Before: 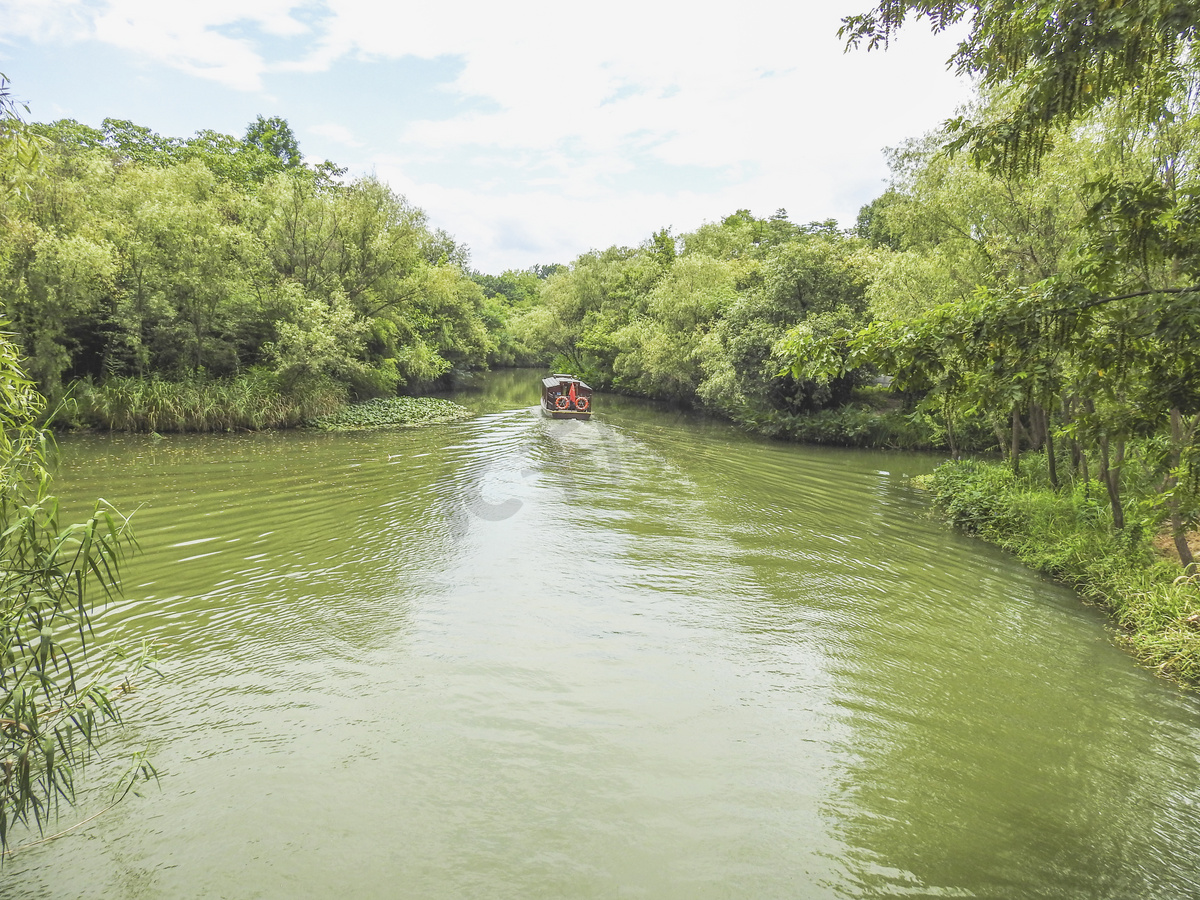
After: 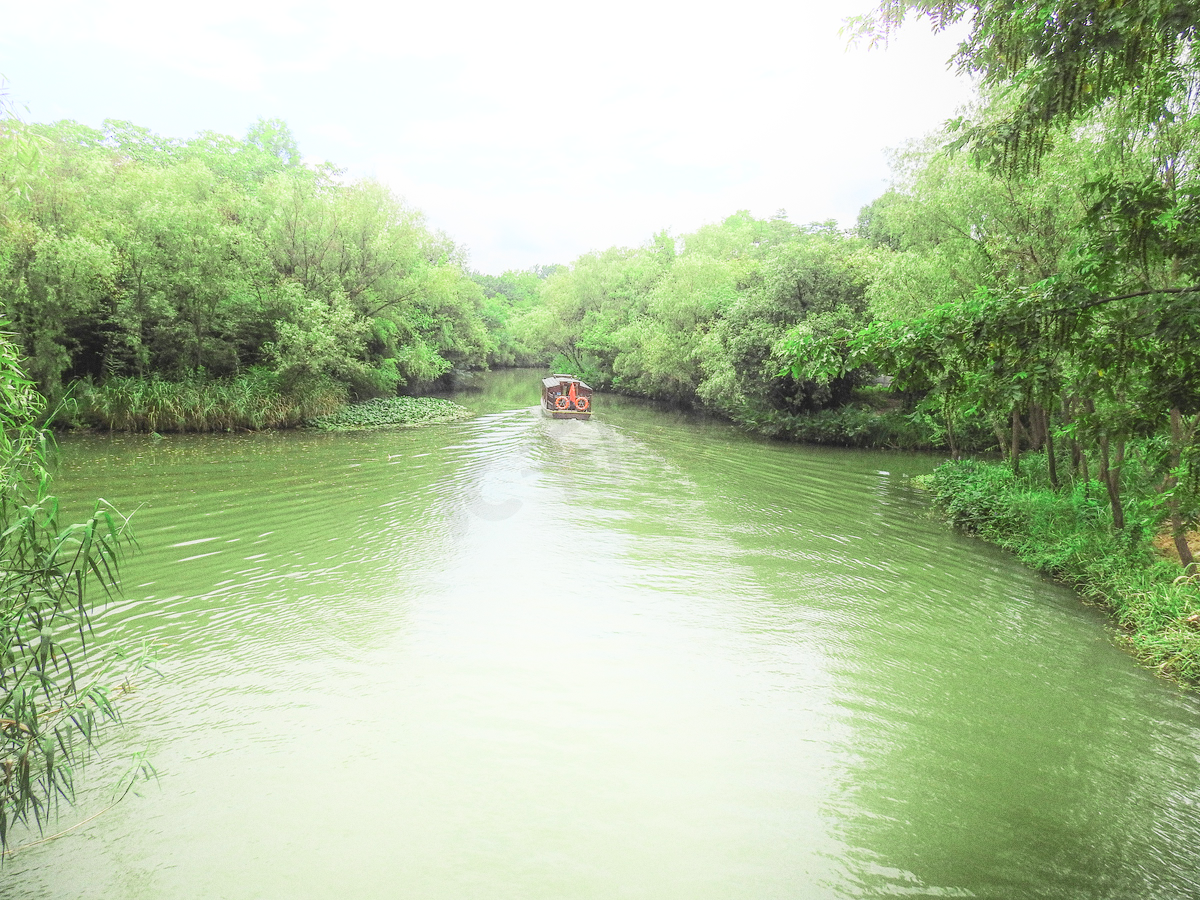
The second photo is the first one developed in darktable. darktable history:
color zones: curves: ch2 [(0, 0.5) (0.143, 0.517) (0.286, 0.571) (0.429, 0.522) (0.571, 0.5) (0.714, 0.5) (0.857, 0.5) (1, 0.5)]
shadows and highlights: shadows -21.3, highlights 100, soften with gaussian
grain: coarseness 0.09 ISO
